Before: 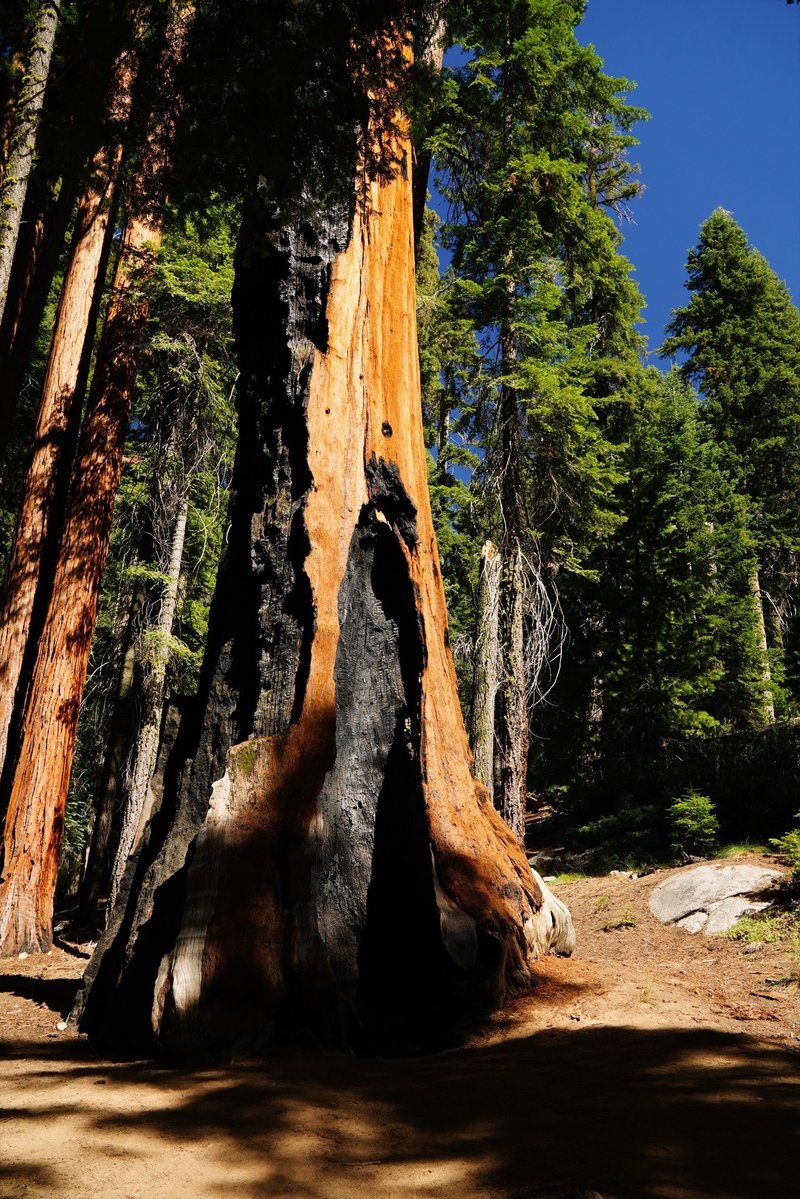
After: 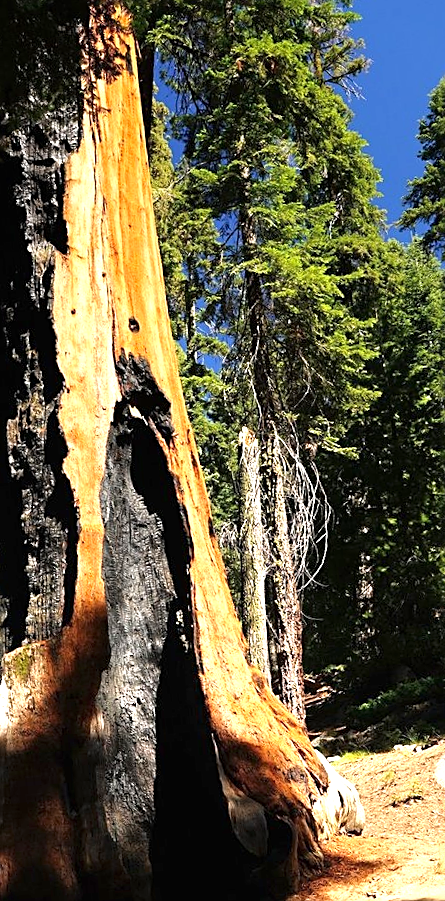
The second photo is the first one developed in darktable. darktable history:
exposure: black level correction 0, exposure 1.2 EV, compensate highlight preservation false
crop: left 32.075%, top 10.976%, right 18.355%, bottom 17.596%
rotate and perspective: rotation -4.86°, automatic cropping off
graduated density: on, module defaults
sharpen: radius 1.967
